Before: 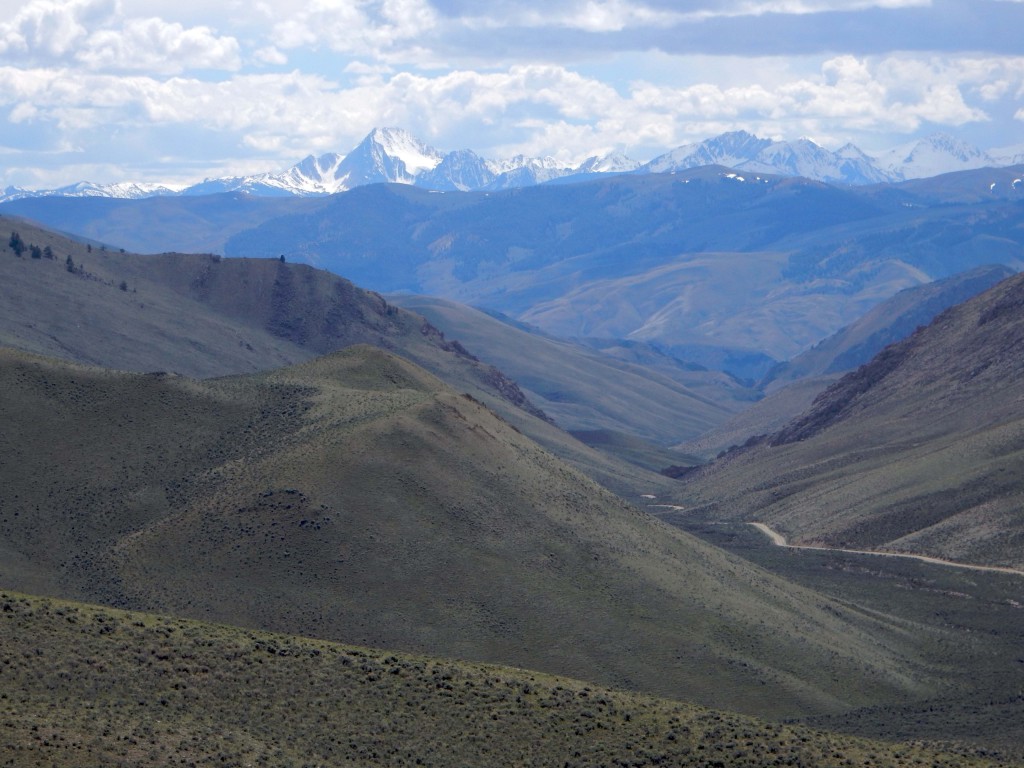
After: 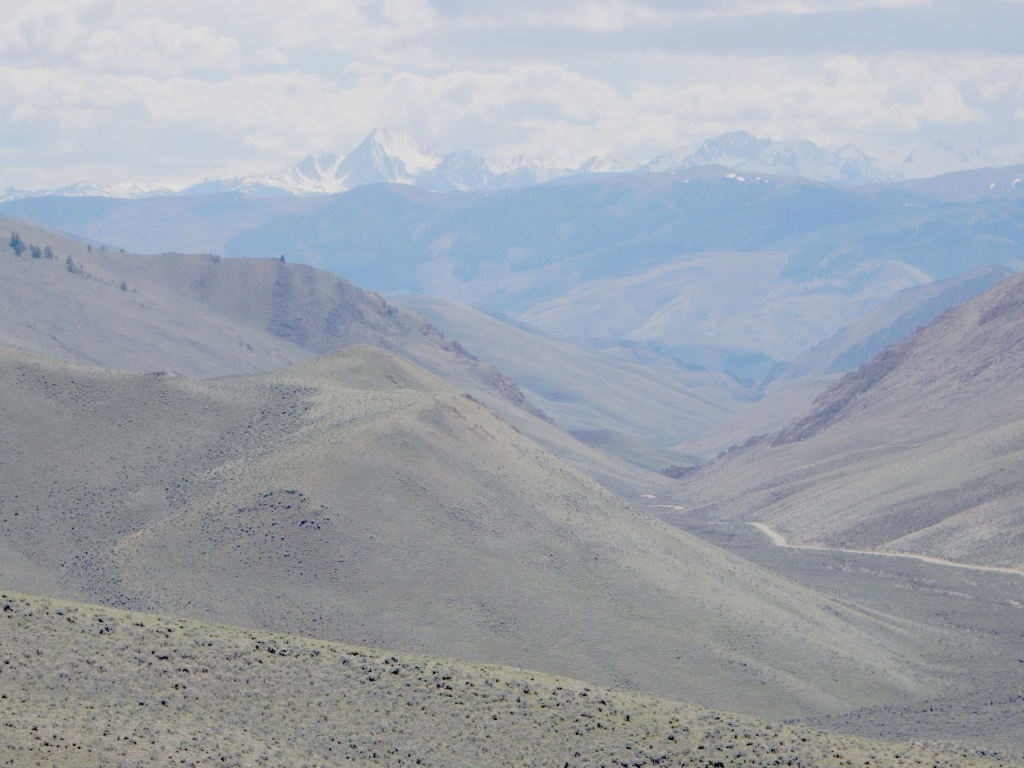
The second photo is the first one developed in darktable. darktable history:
filmic rgb: white relative exposure 3.85 EV, hardness 4.3
rotate and perspective: crop left 0, crop top 0
